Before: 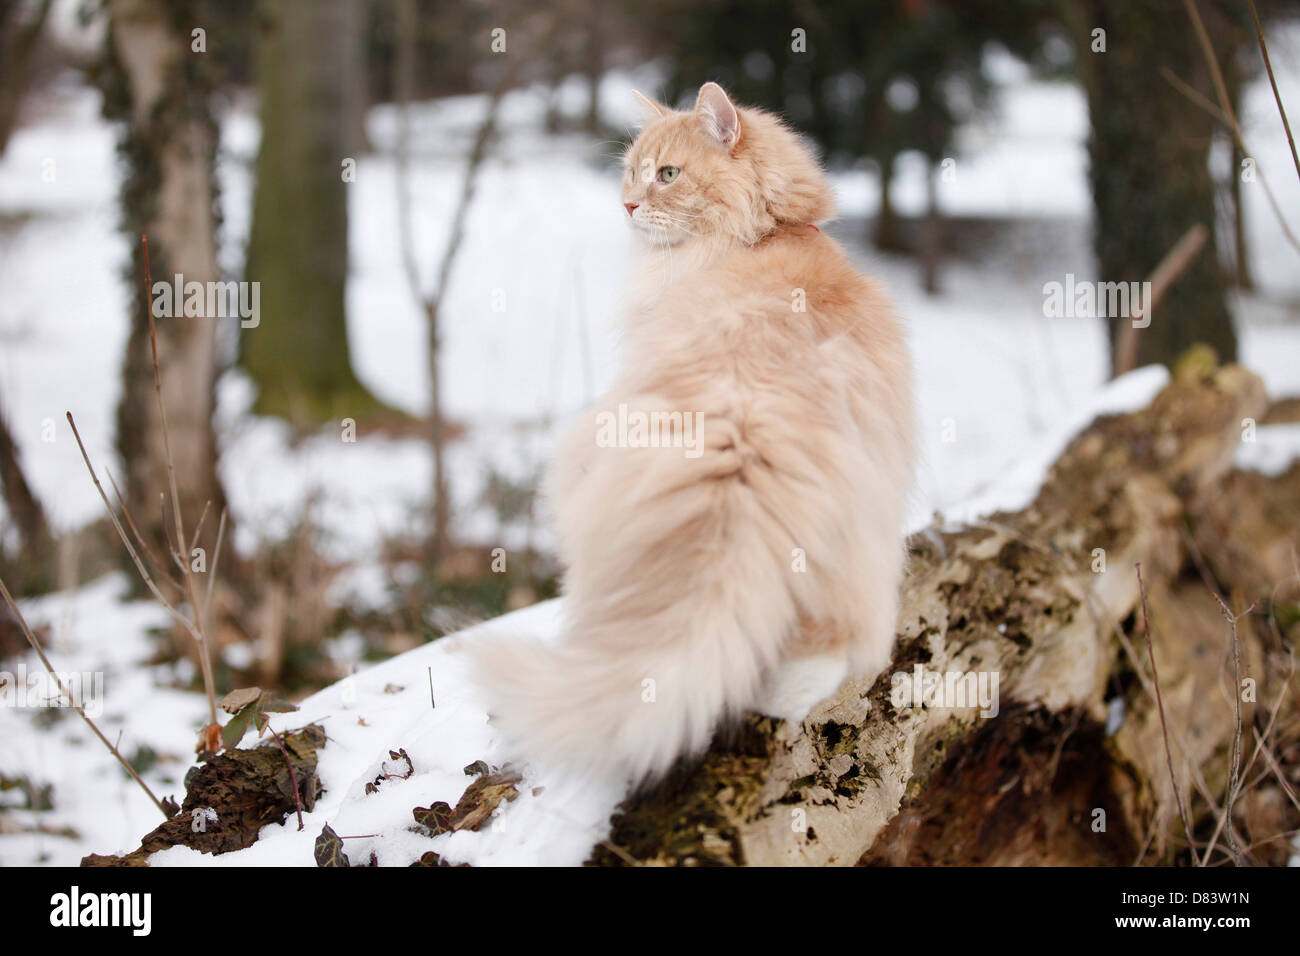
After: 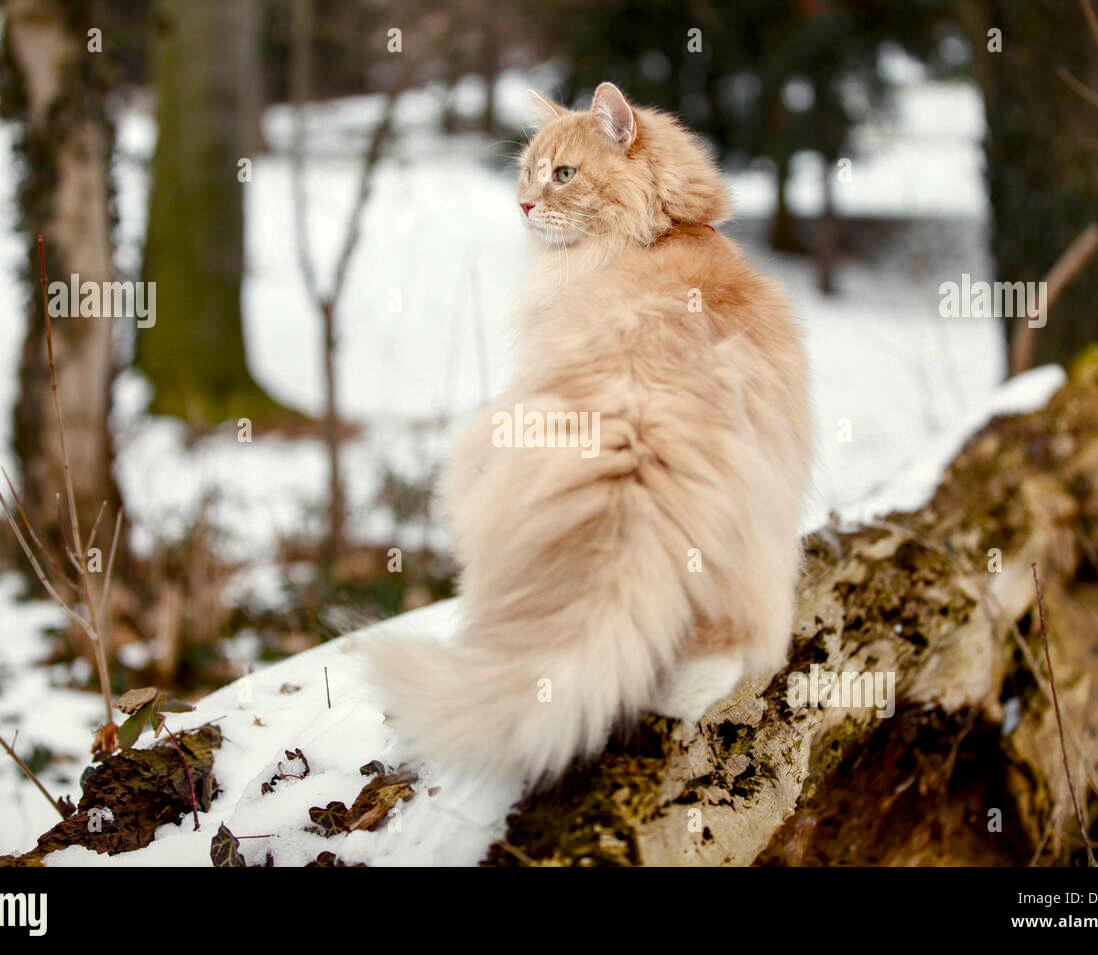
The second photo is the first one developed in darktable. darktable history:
crop: left 8.009%, right 7.514%
local contrast: shadows 91%, midtone range 0.494
color balance rgb: power › luminance -9.006%, highlights gain › luminance 5.805%, highlights gain › chroma 2.637%, highlights gain › hue 92.89°, perceptual saturation grading › global saturation 21.224%, perceptual saturation grading › highlights -19.842%, perceptual saturation grading › shadows 29.901%, global vibrance 24.334%
